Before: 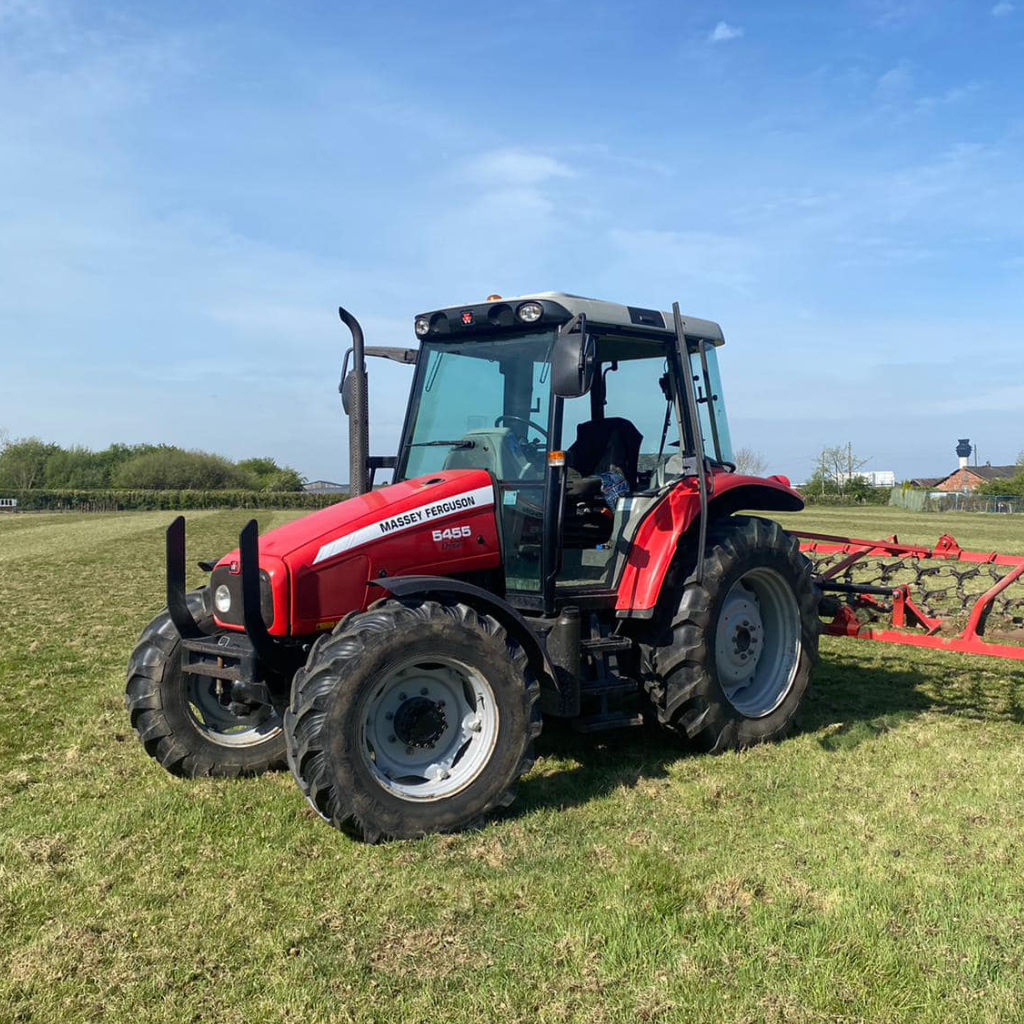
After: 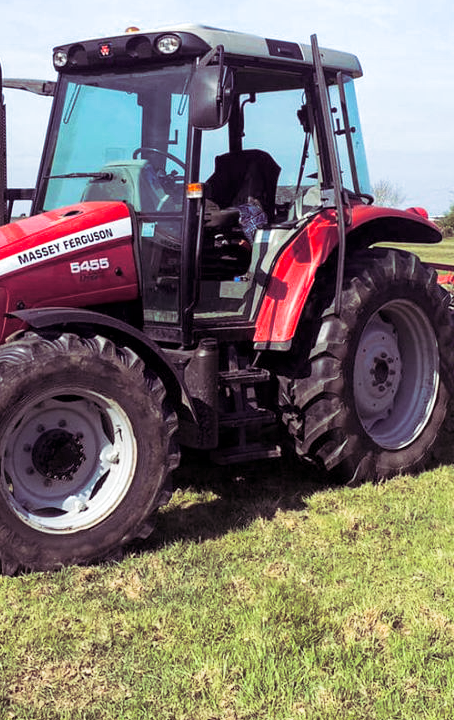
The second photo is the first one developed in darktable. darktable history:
split-toning: shadows › hue 316.8°, shadows › saturation 0.47, highlights › hue 201.6°, highlights › saturation 0, balance -41.97, compress 28.01%
crop: left 35.432%, top 26.233%, right 20.145%, bottom 3.432%
local contrast: mode bilateral grid, contrast 25, coarseness 50, detail 123%, midtone range 0.2
contrast brightness saturation: contrast 0.2, brightness 0.16, saturation 0.22
